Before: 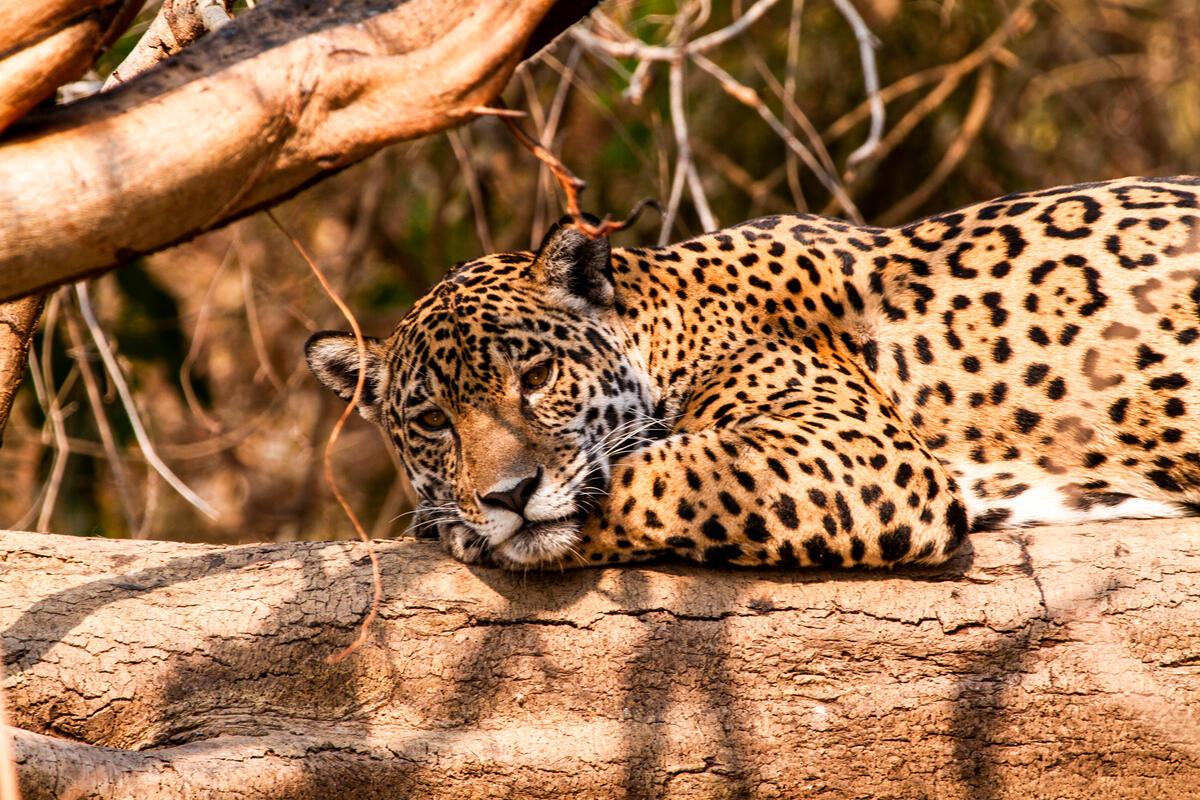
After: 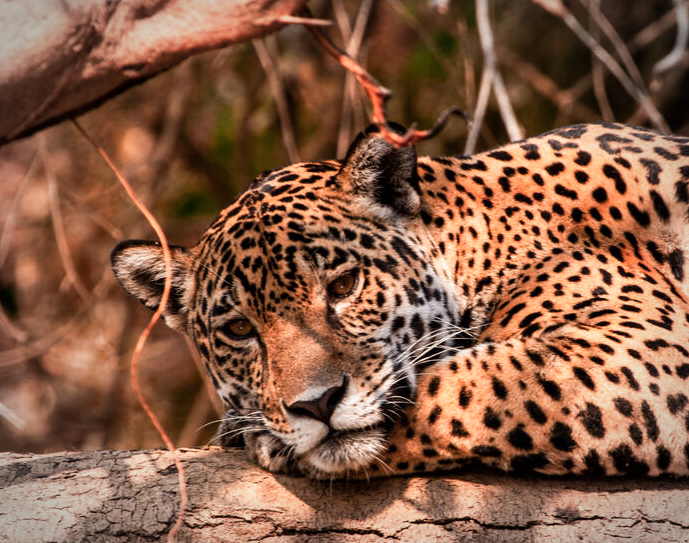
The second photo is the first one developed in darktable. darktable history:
crop: left 16.223%, top 11.475%, right 26.28%, bottom 20.547%
vignetting: automatic ratio true, unbound false
color zones: curves: ch1 [(0, 0.469) (0.072, 0.457) (0.243, 0.494) (0.429, 0.5) (0.571, 0.5) (0.714, 0.5) (0.857, 0.5) (1, 0.469)]; ch2 [(0, 0.499) (0.143, 0.467) (0.242, 0.436) (0.429, 0.493) (0.571, 0.5) (0.714, 0.5) (0.857, 0.5) (1, 0.499)]
